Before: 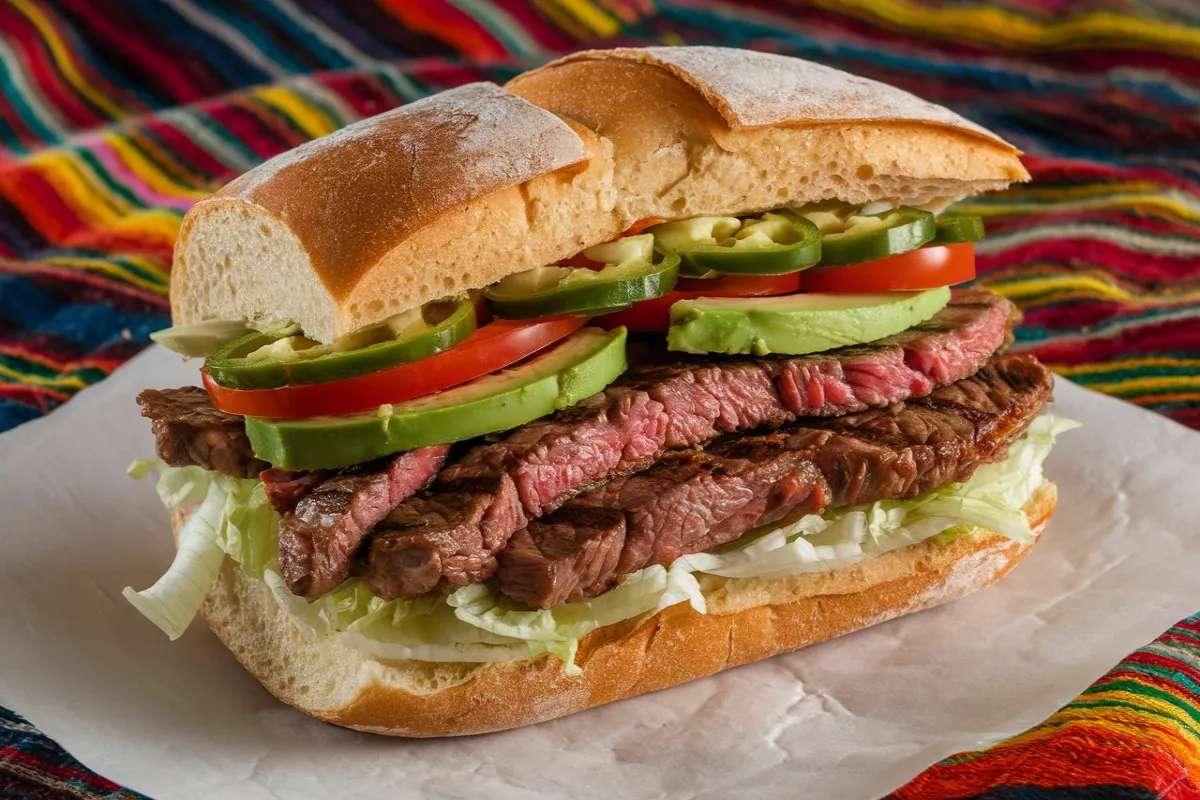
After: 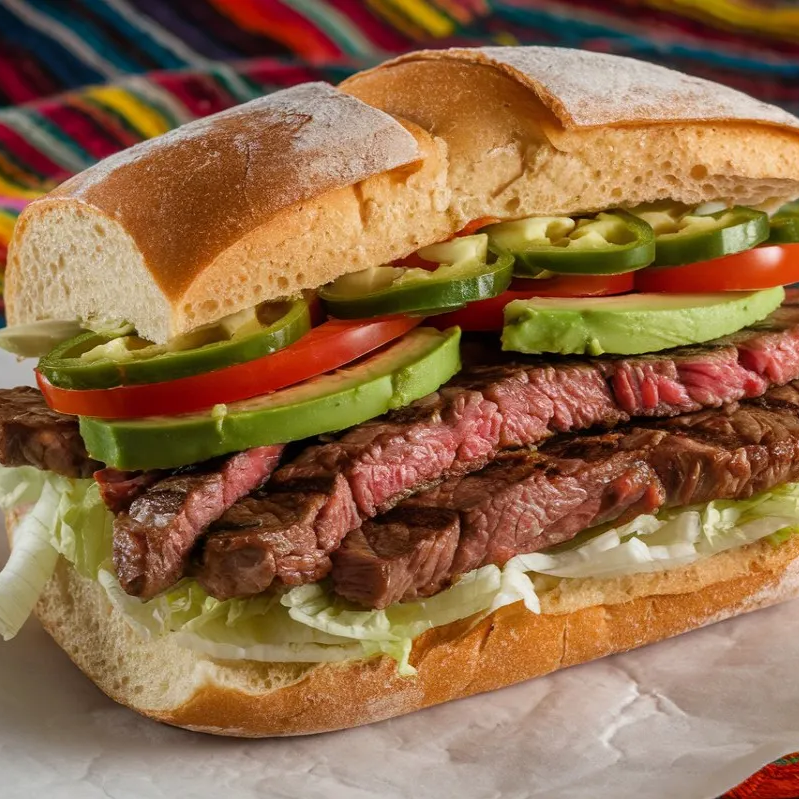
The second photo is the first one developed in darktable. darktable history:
crop and rotate: left 13.842%, right 19.497%
